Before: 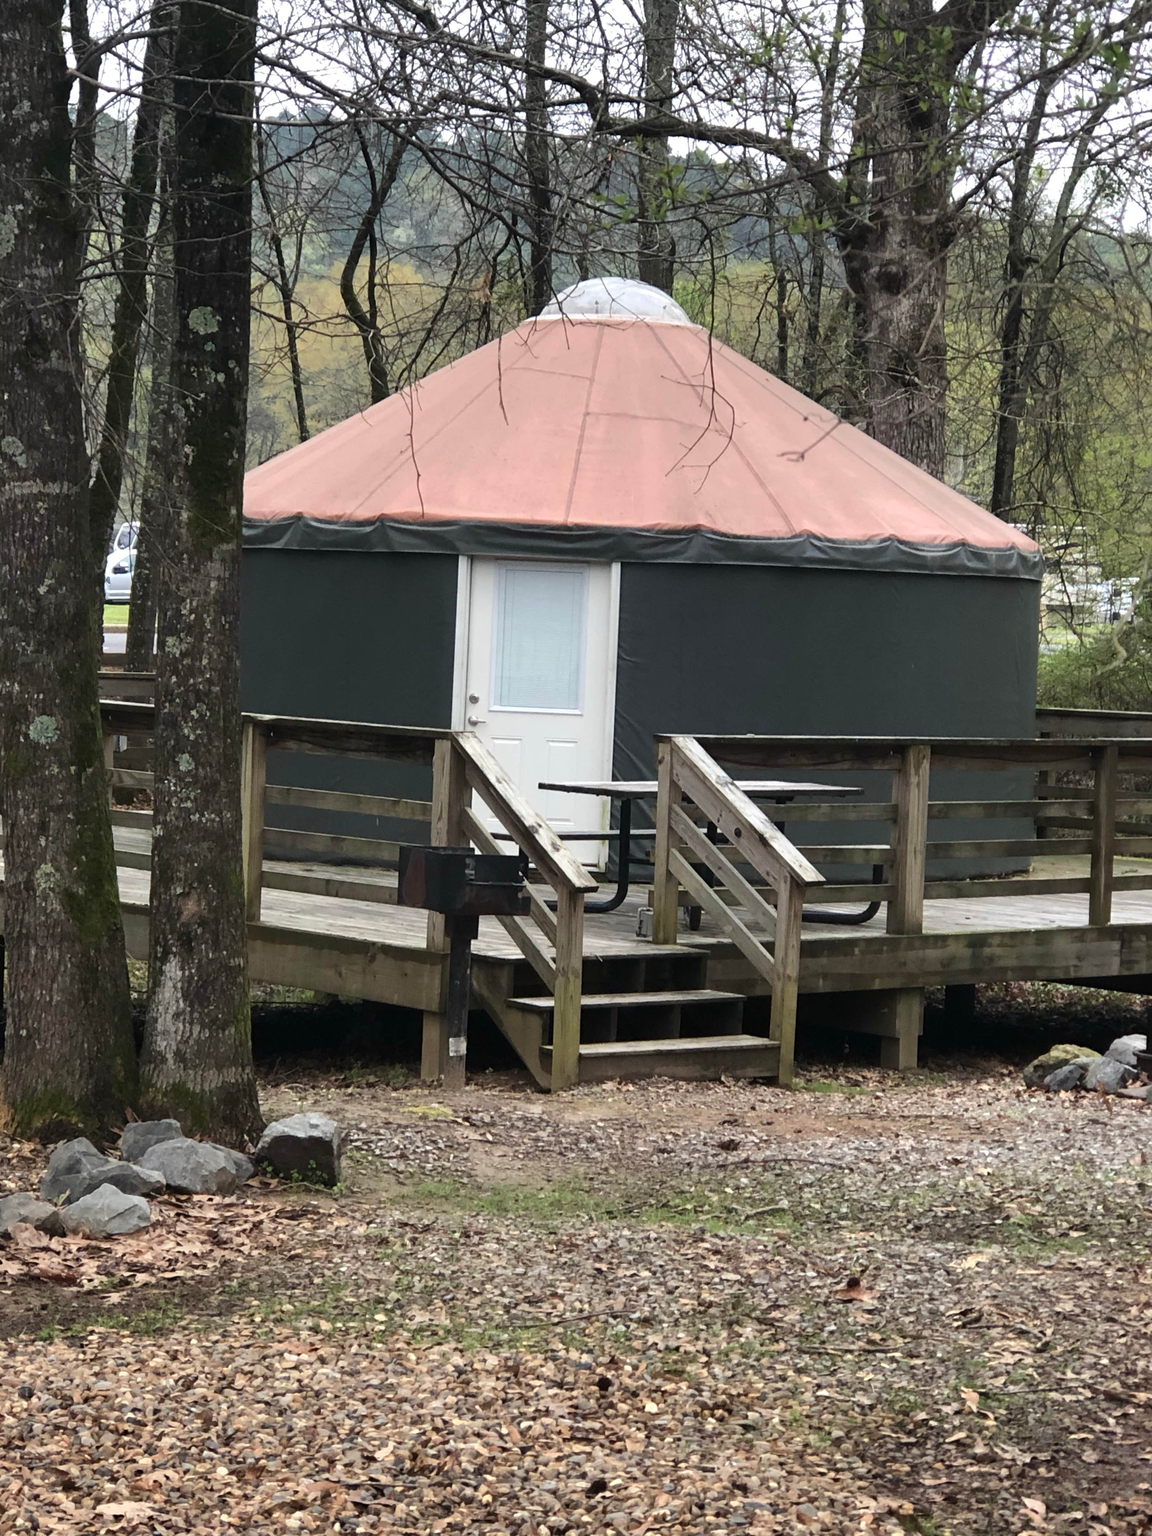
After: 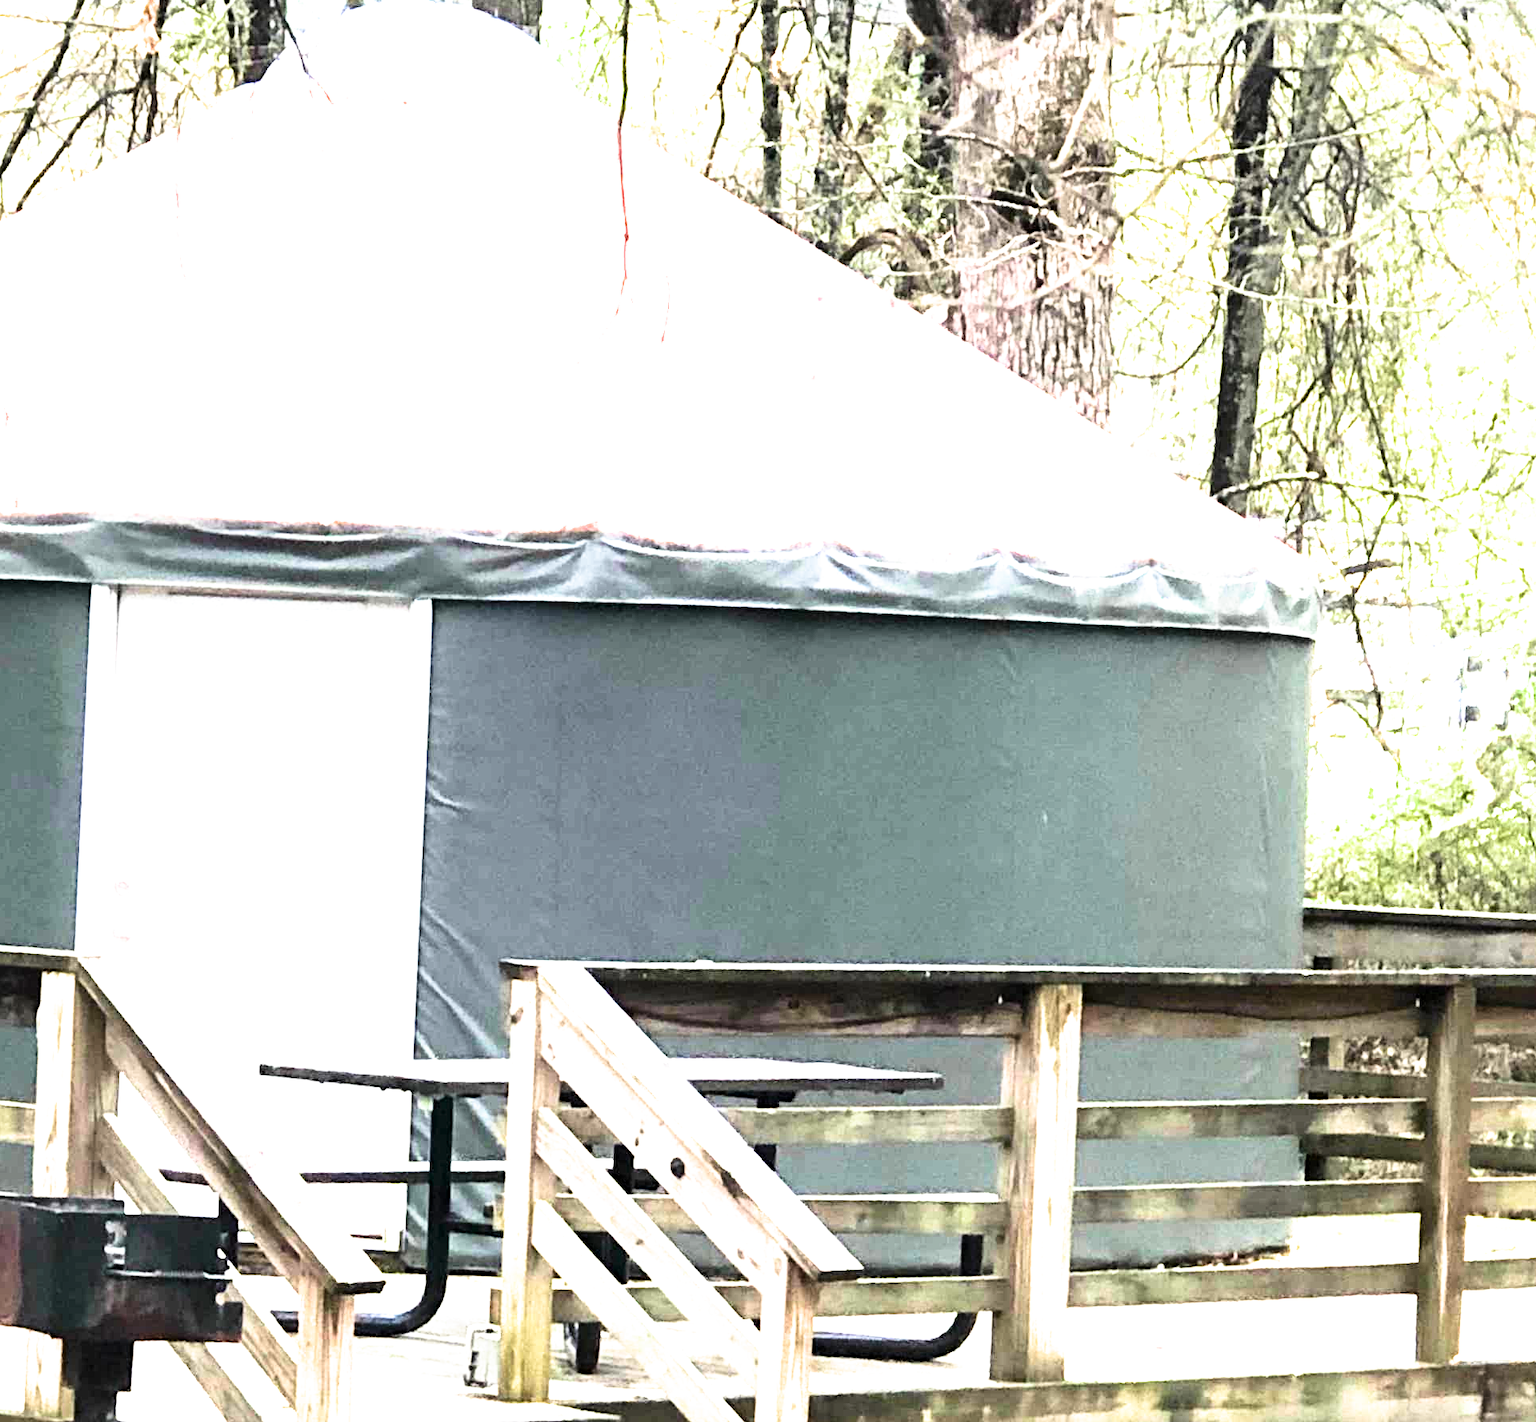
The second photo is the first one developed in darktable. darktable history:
filmic rgb: black relative exposure -5.49 EV, white relative exposure 2.52 EV, target black luminance 0%, hardness 4.51, latitude 66.85%, contrast 1.448, shadows ↔ highlights balance -4.13%, color science v5 (2021), contrast in shadows safe, contrast in highlights safe
crop: left 36.068%, top 18.018%, right 0.439%, bottom 37.881%
exposure: exposure 2.919 EV, compensate highlight preservation false
contrast brightness saturation: contrast 0.116, brightness -0.117, saturation 0.201
